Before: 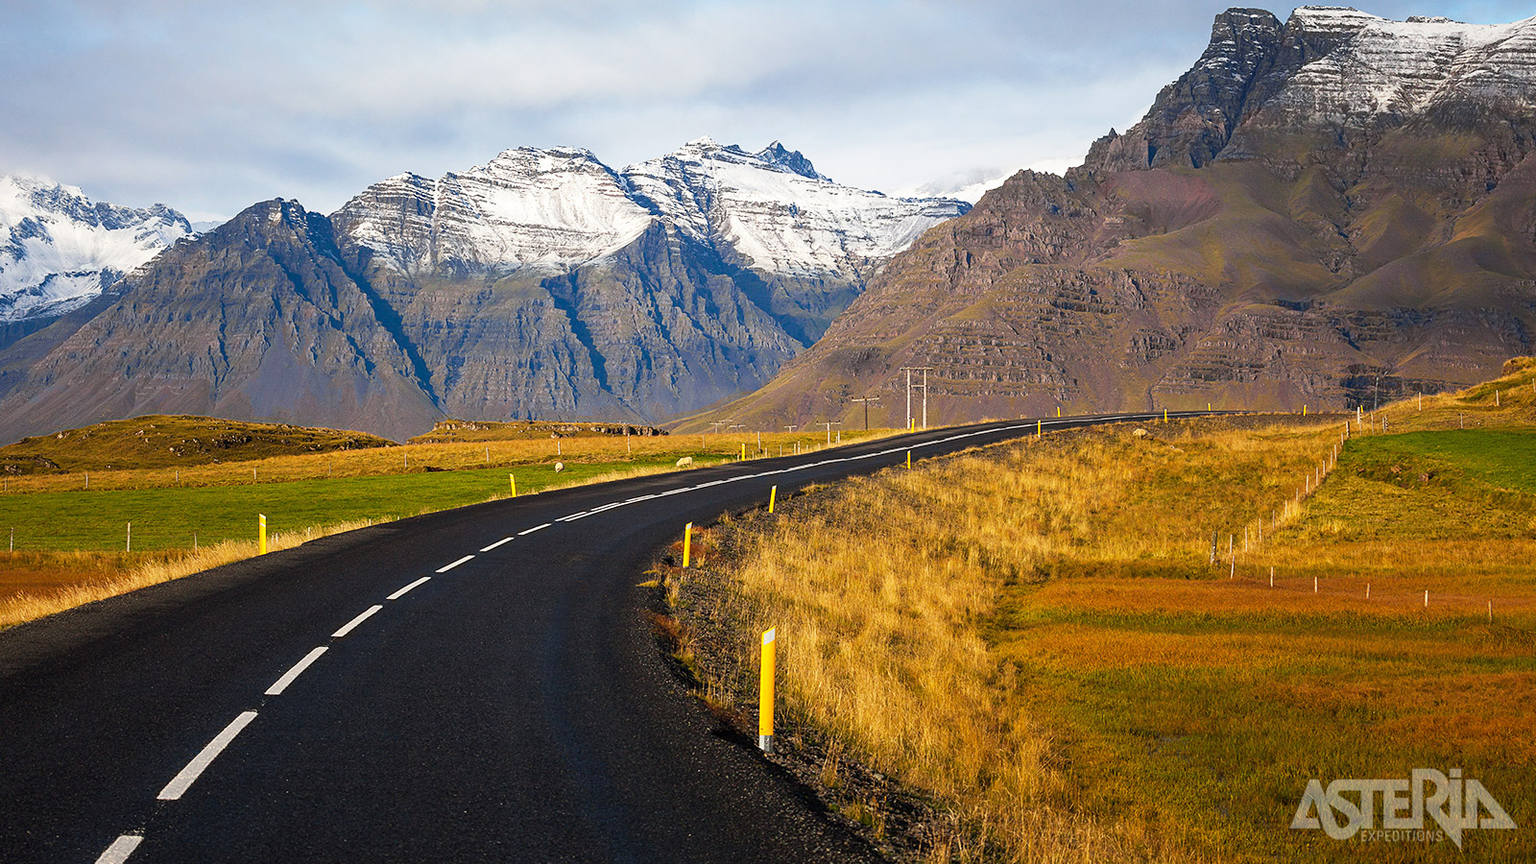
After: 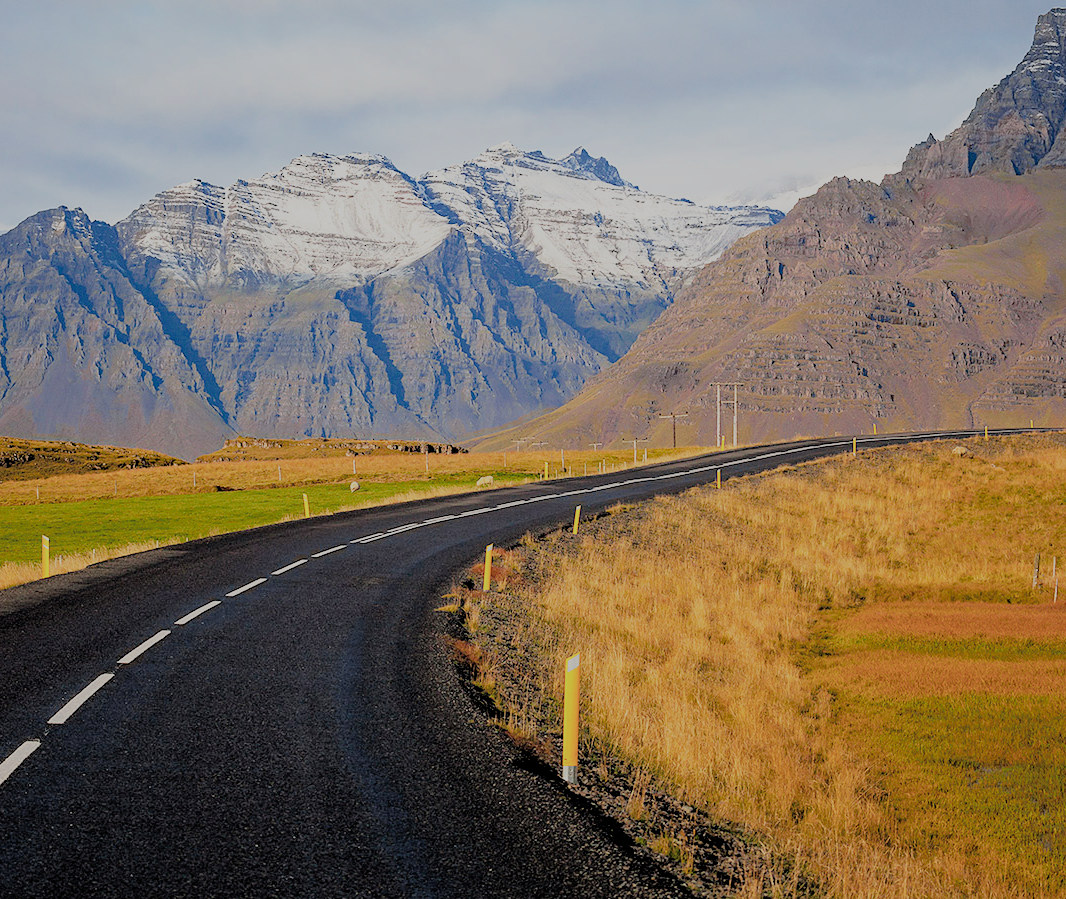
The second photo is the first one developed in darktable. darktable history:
crop and rotate: left 14.292%, right 19.041%
filmic rgb: black relative exposure -4.42 EV, white relative exposure 6.58 EV, hardness 1.85, contrast 0.5
haze removal: compatibility mode true, adaptive false
exposure: black level correction 0, exposure 0.7 EV, compensate exposure bias true, compensate highlight preservation false
